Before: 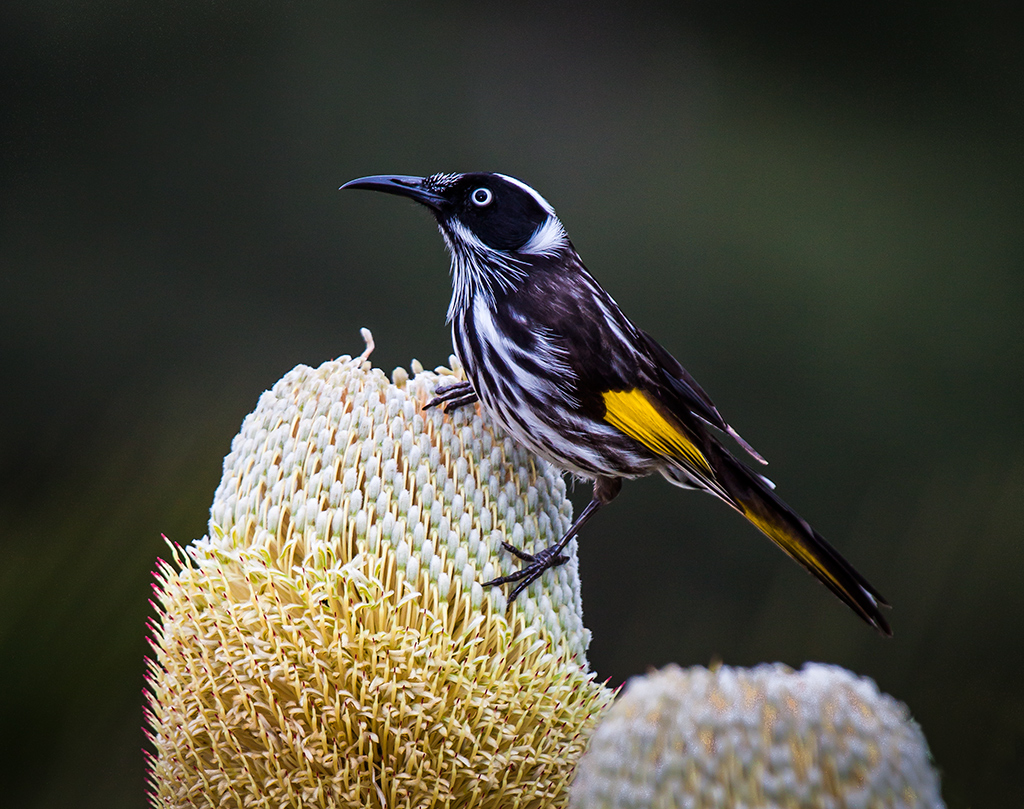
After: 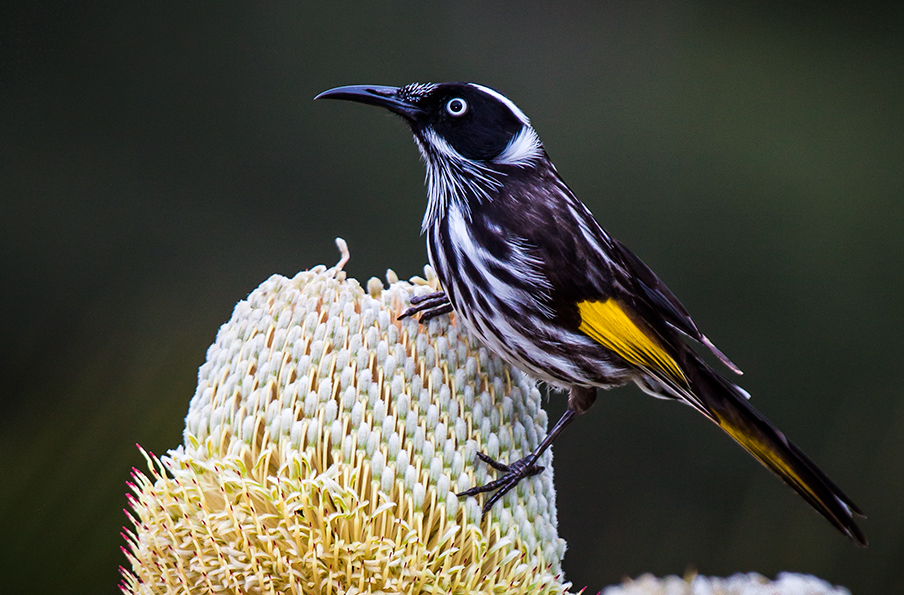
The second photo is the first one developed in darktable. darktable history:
crop and rotate: left 2.454%, top 11.247%, right 9.243%, bottom 15.09%
